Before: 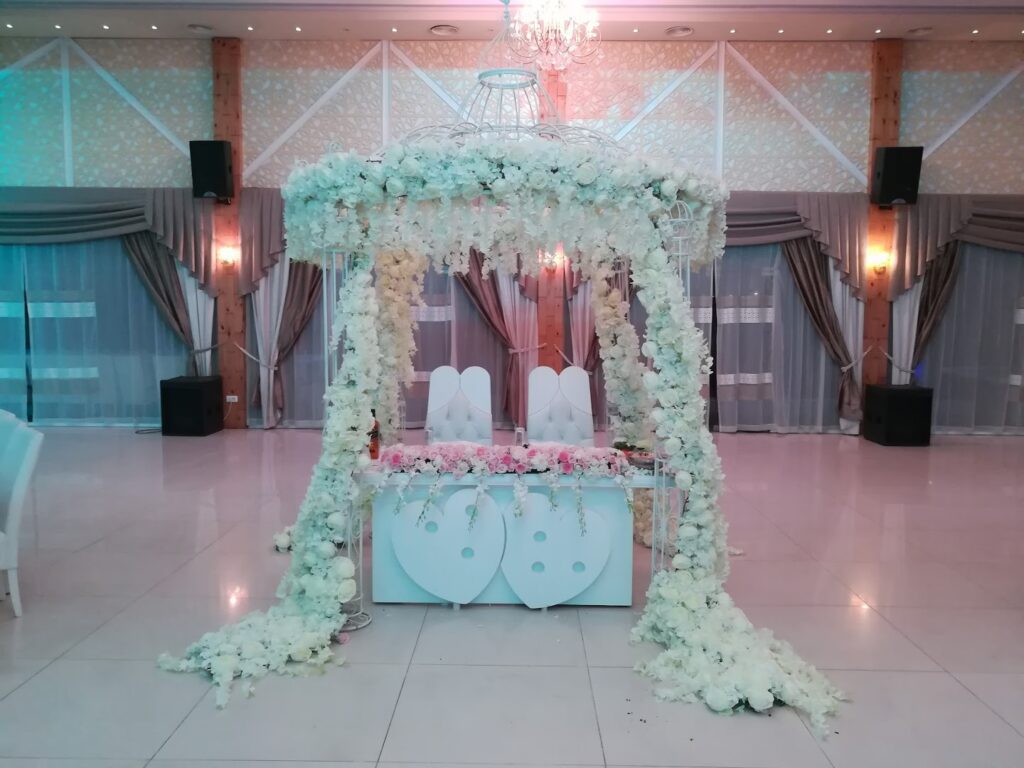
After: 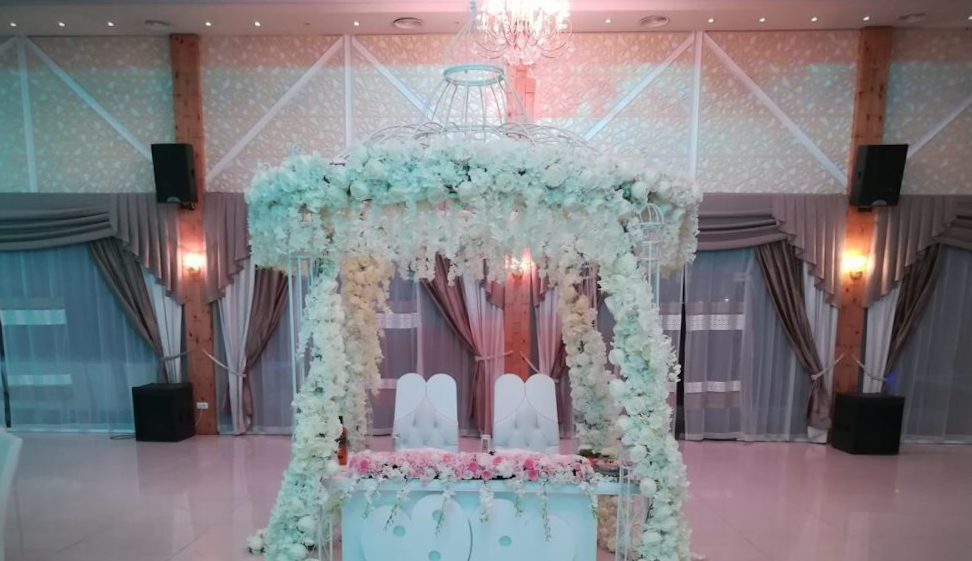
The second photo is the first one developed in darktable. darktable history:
crop: bottom 24.967%
rotate and perspective: rotation 0.074°, lens shift (vertical) 0.096, lens shift (horizontal) -0.041, crop left 0.043, crop right 0.952, crop top 0.024, crop bottom 0.979
vignetting: on, module defaults
